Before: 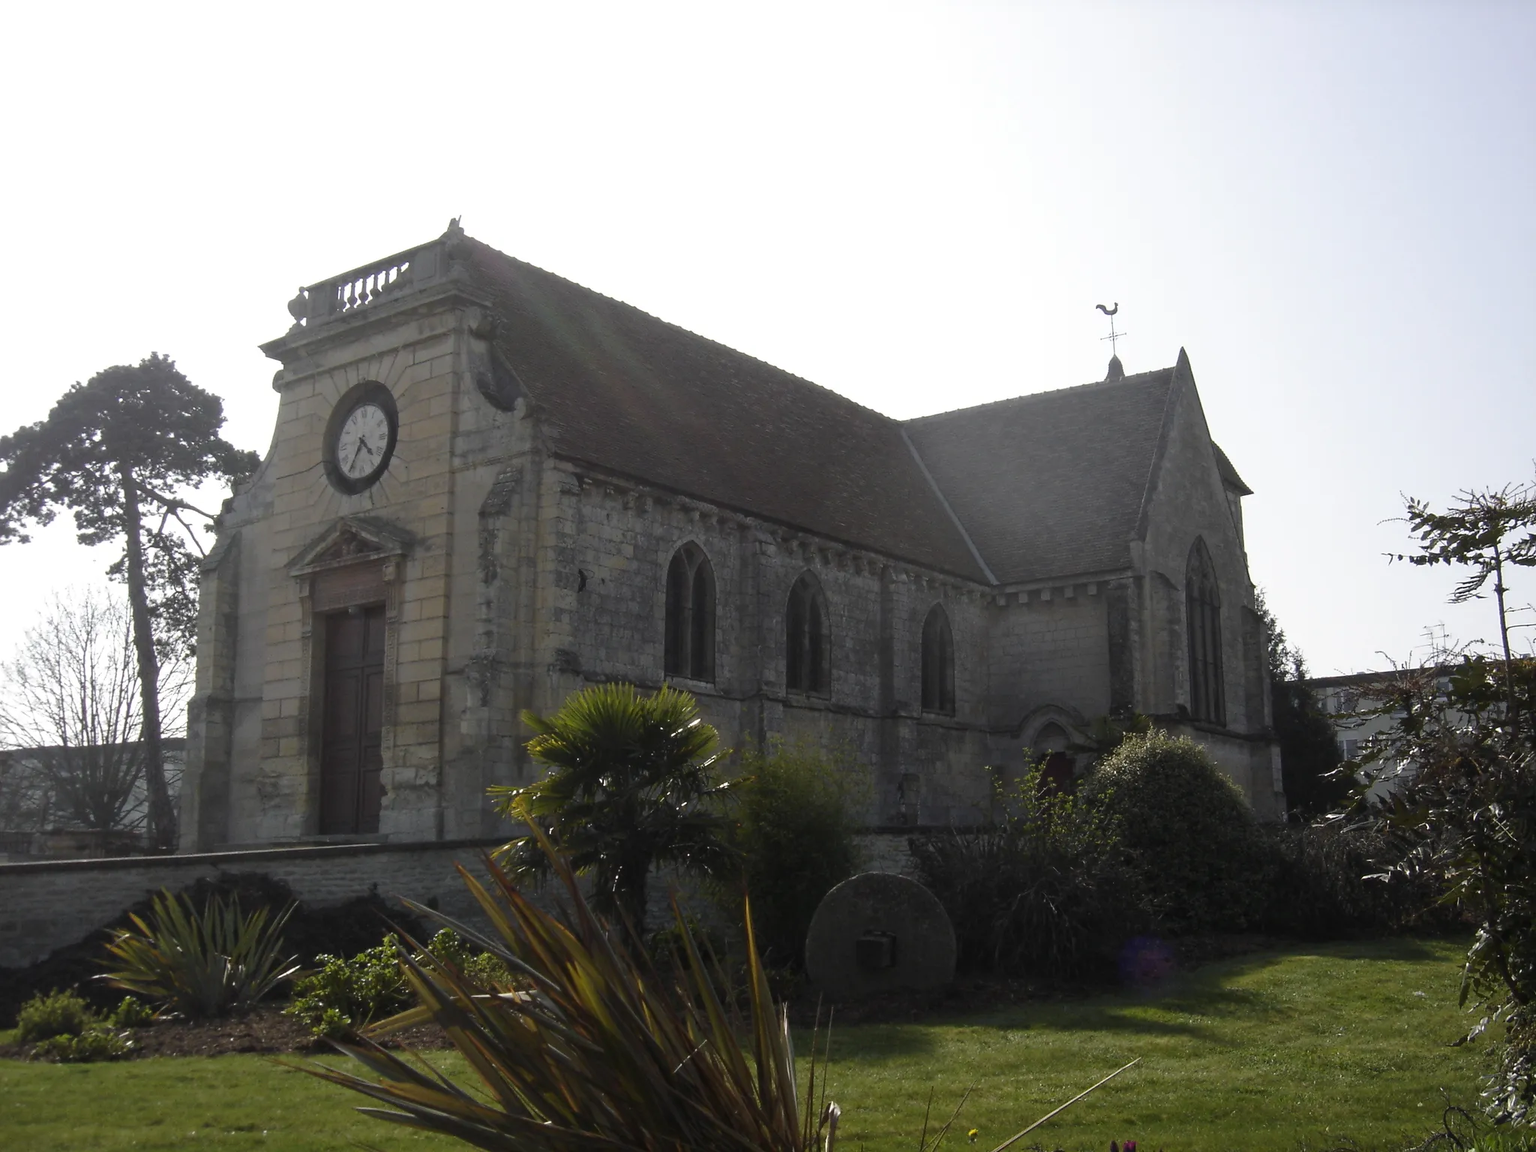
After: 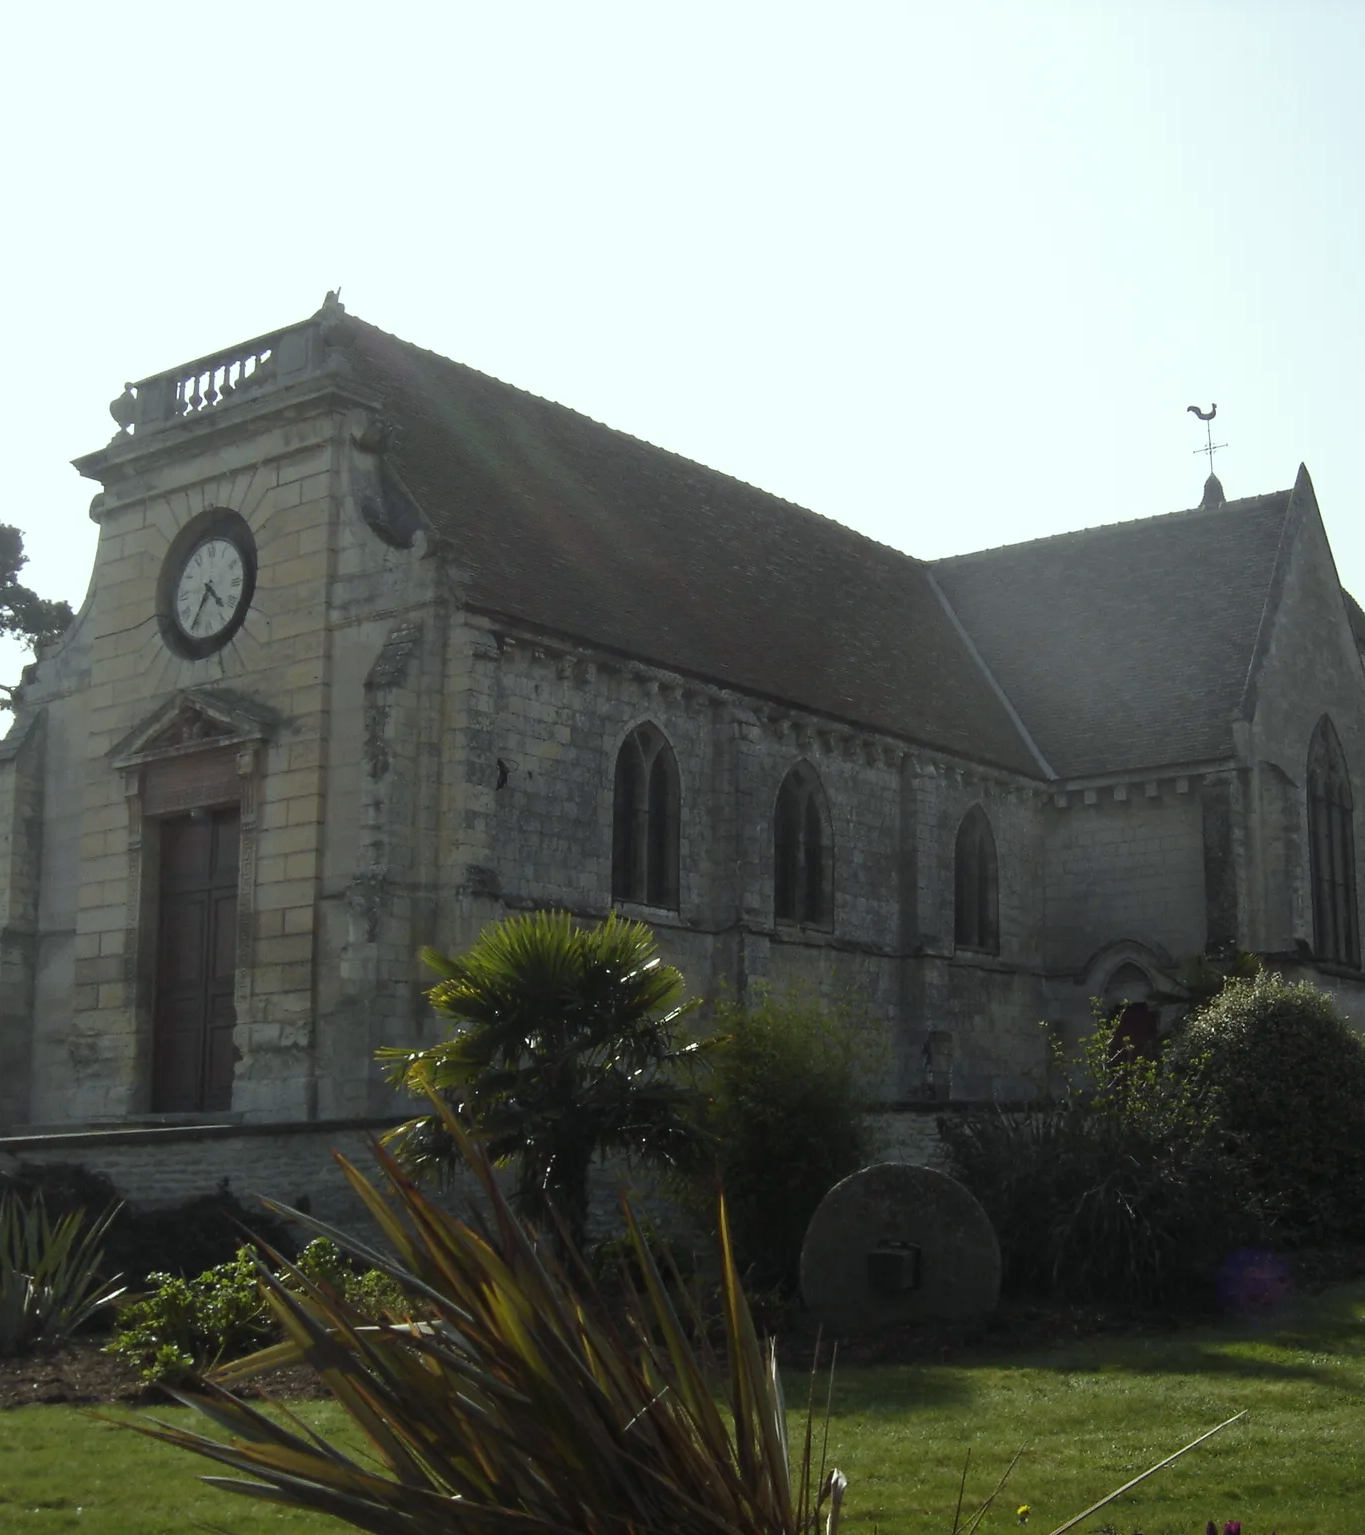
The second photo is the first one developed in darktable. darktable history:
crop and rotate: left 13.409%, right 19.924%
color correction: highlights a* -6.69, highlights b* 0.49
